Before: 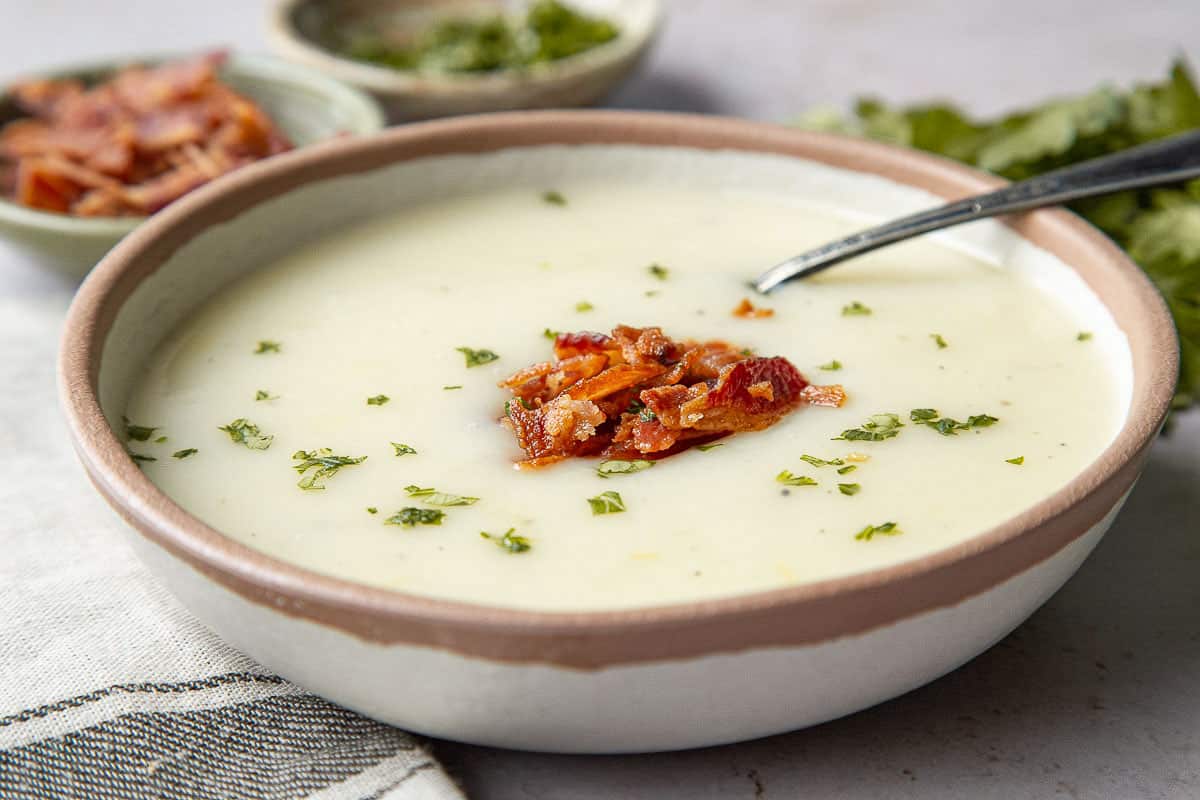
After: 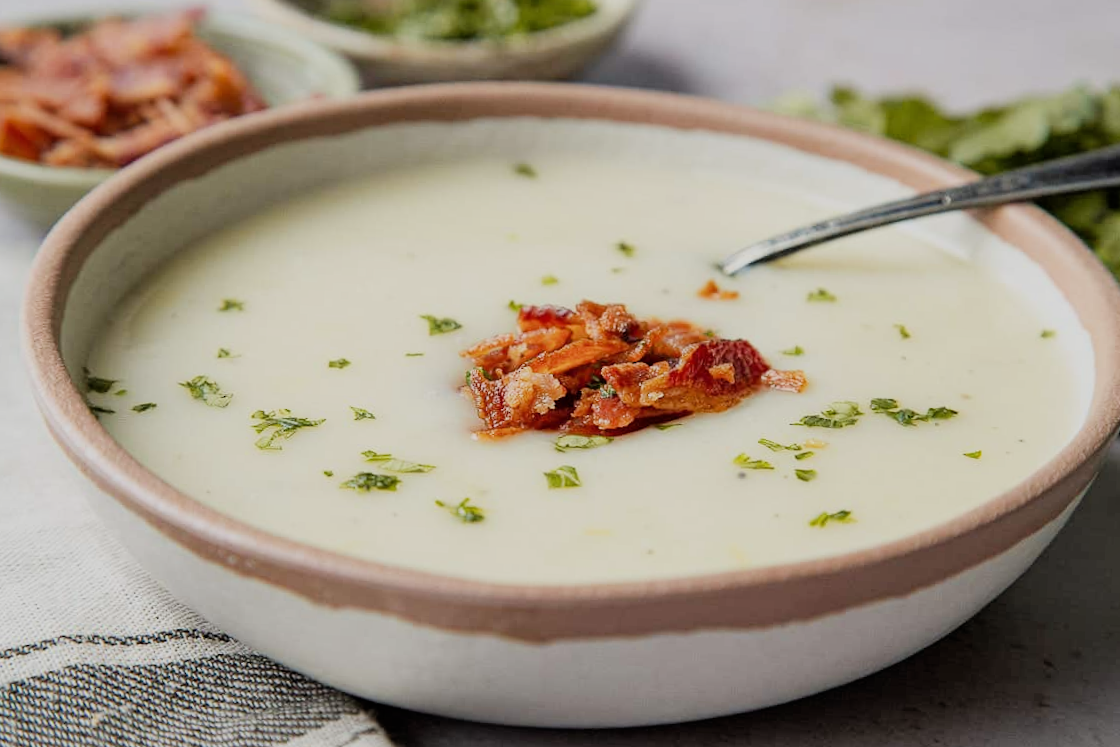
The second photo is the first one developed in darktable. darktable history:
shadows and highlights: shadows 12.91, white point adjustment 1.28, highlights -0.838, soften with gaussian
crop and rotate: angle -2.76°
filmic rgb: black relative exposure -7.65 EV, white relative exposure 4.56 EV, hardness 3.61, iterations of high-quality reconstruction 0
